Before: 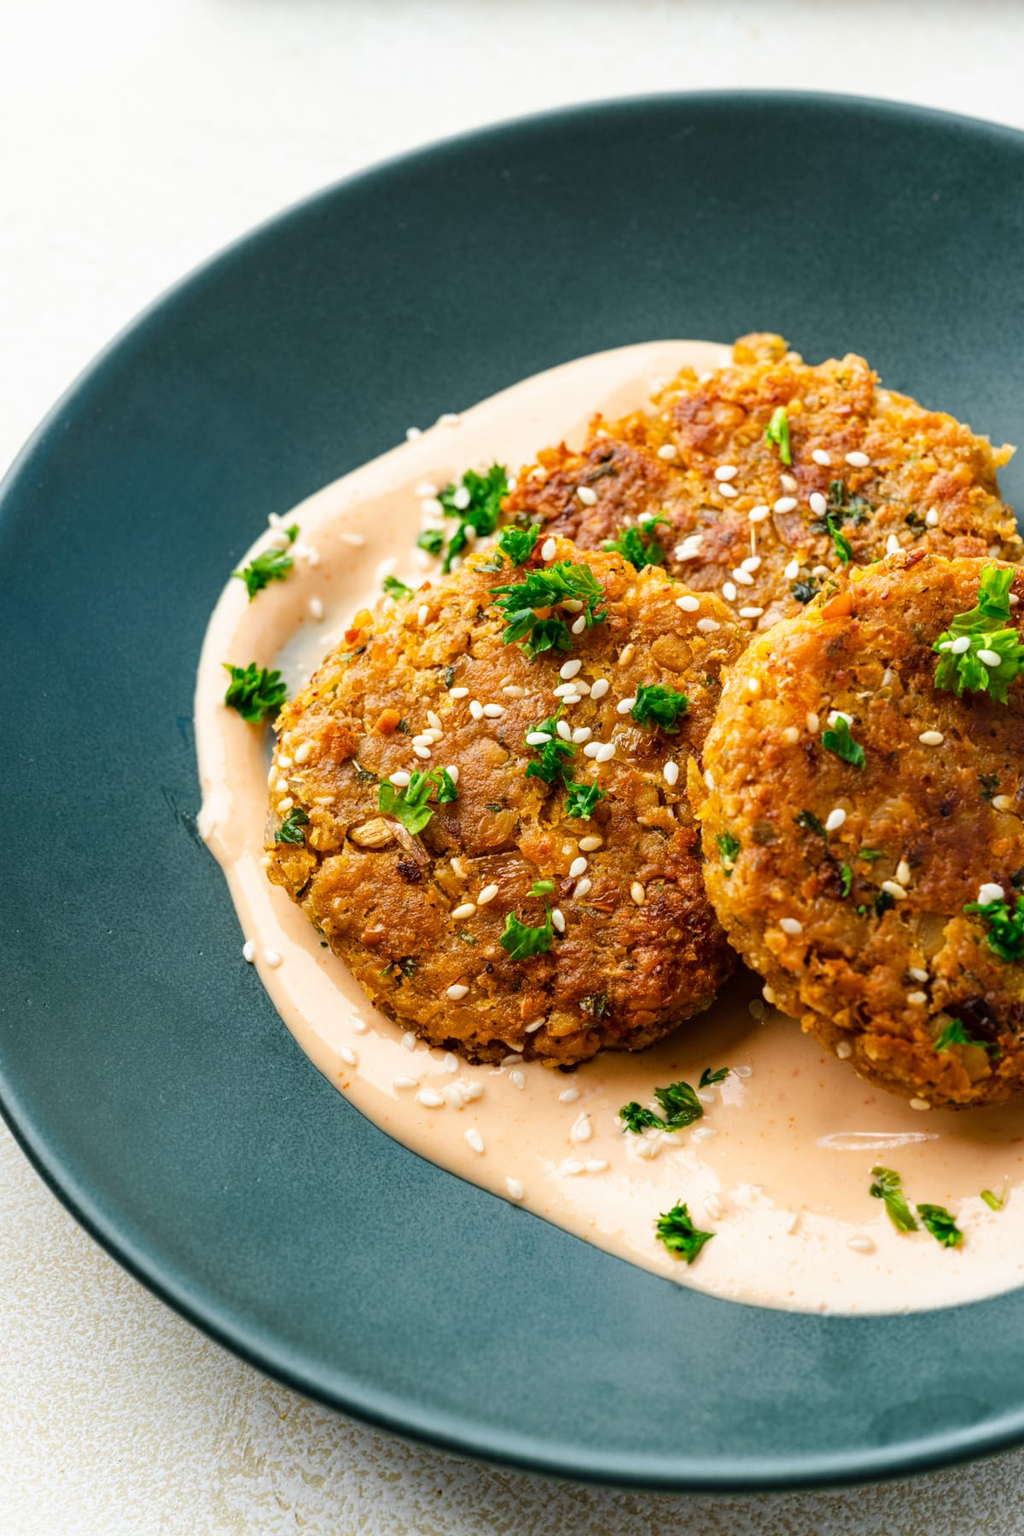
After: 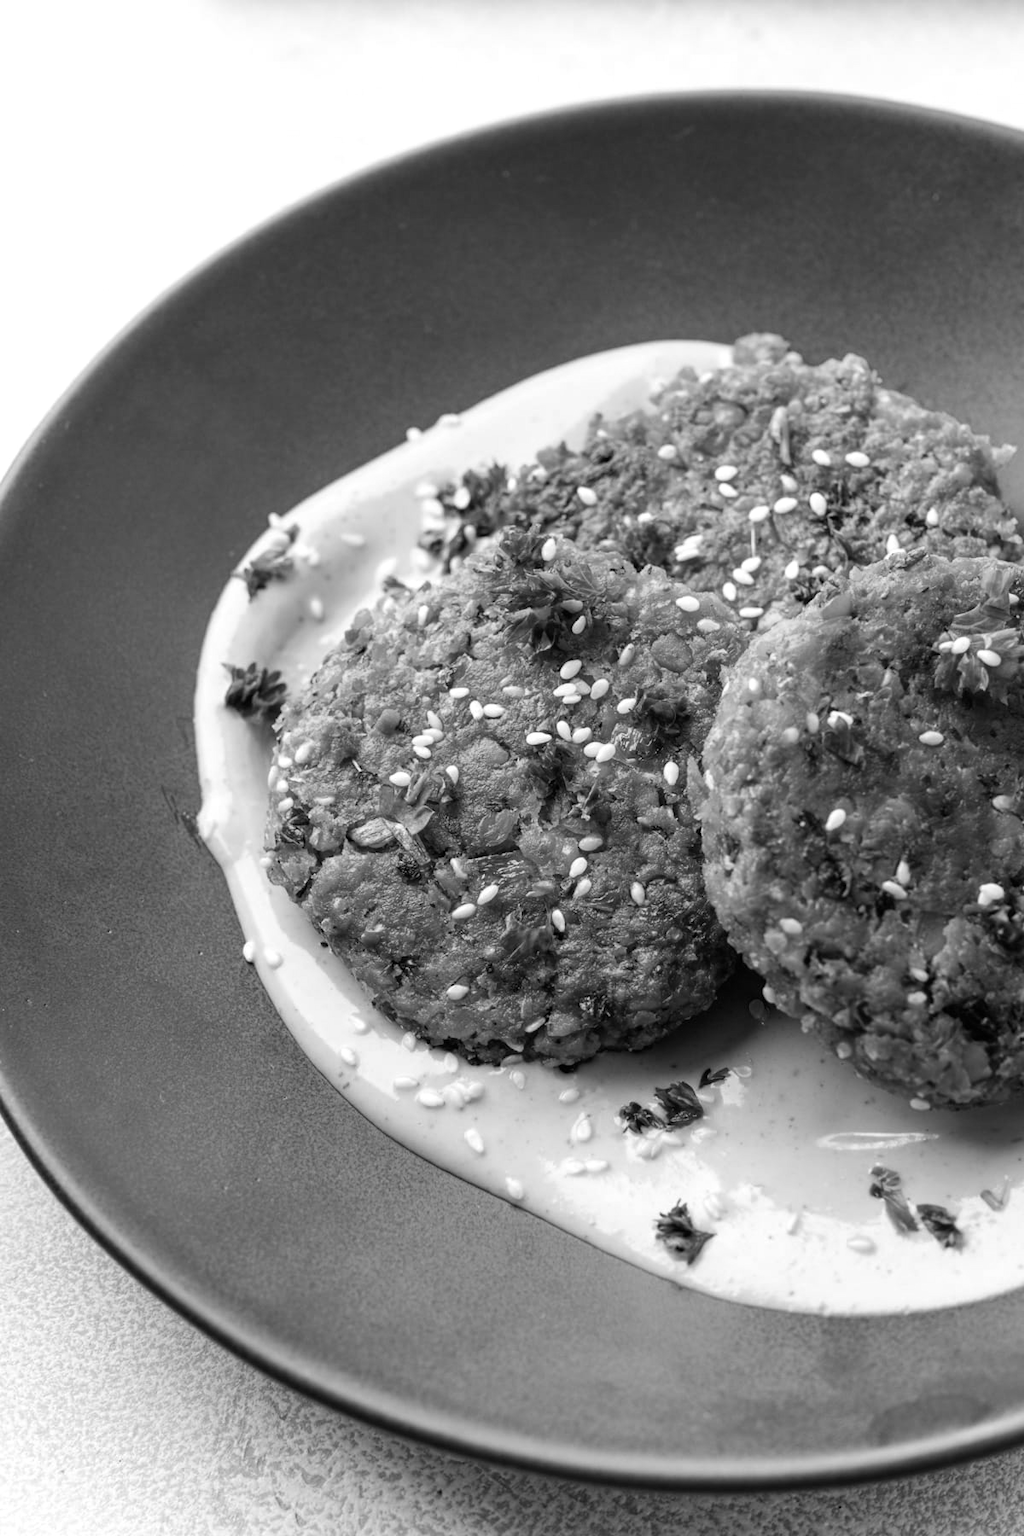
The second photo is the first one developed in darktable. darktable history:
color calibration: output gray [0.22, 0.42, 0.37, 0], illuminant as shot in camera, x 0.379, y 0.397, temperature 4139.63 K
